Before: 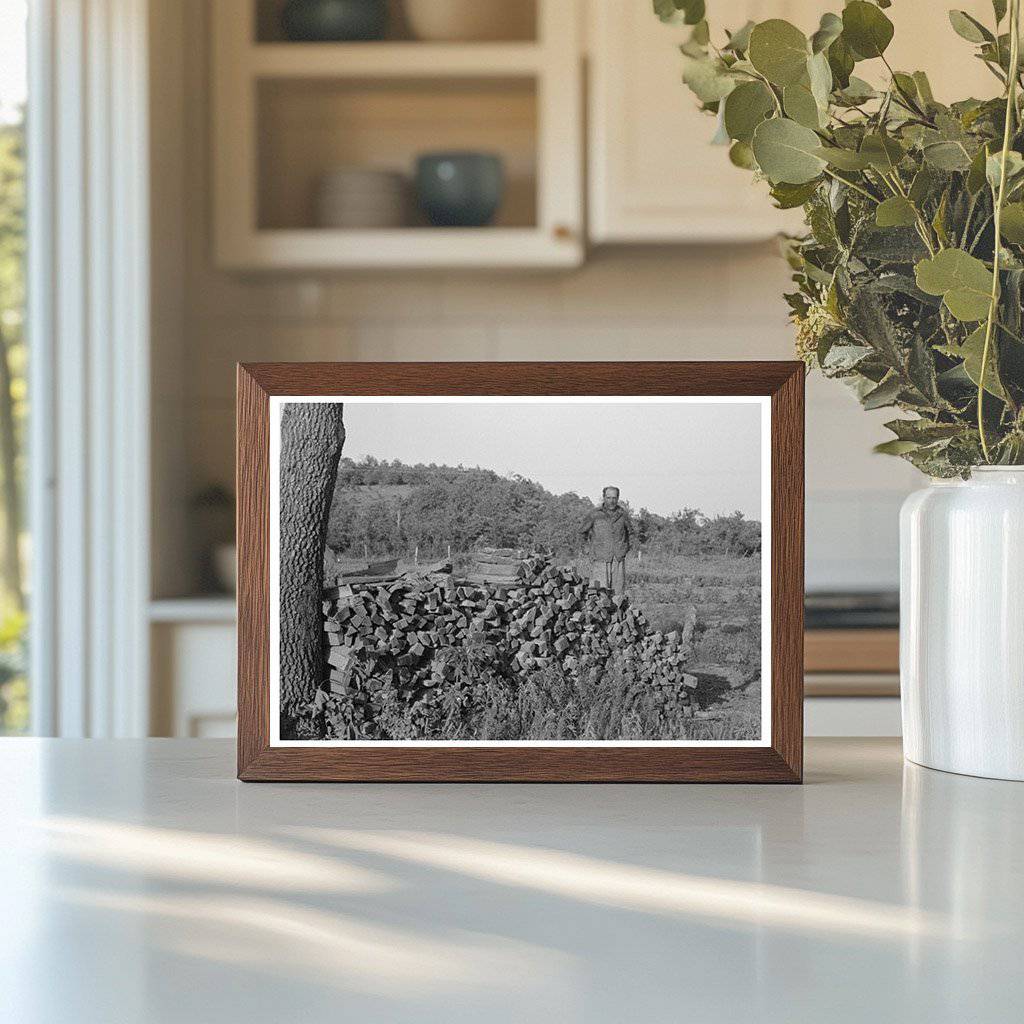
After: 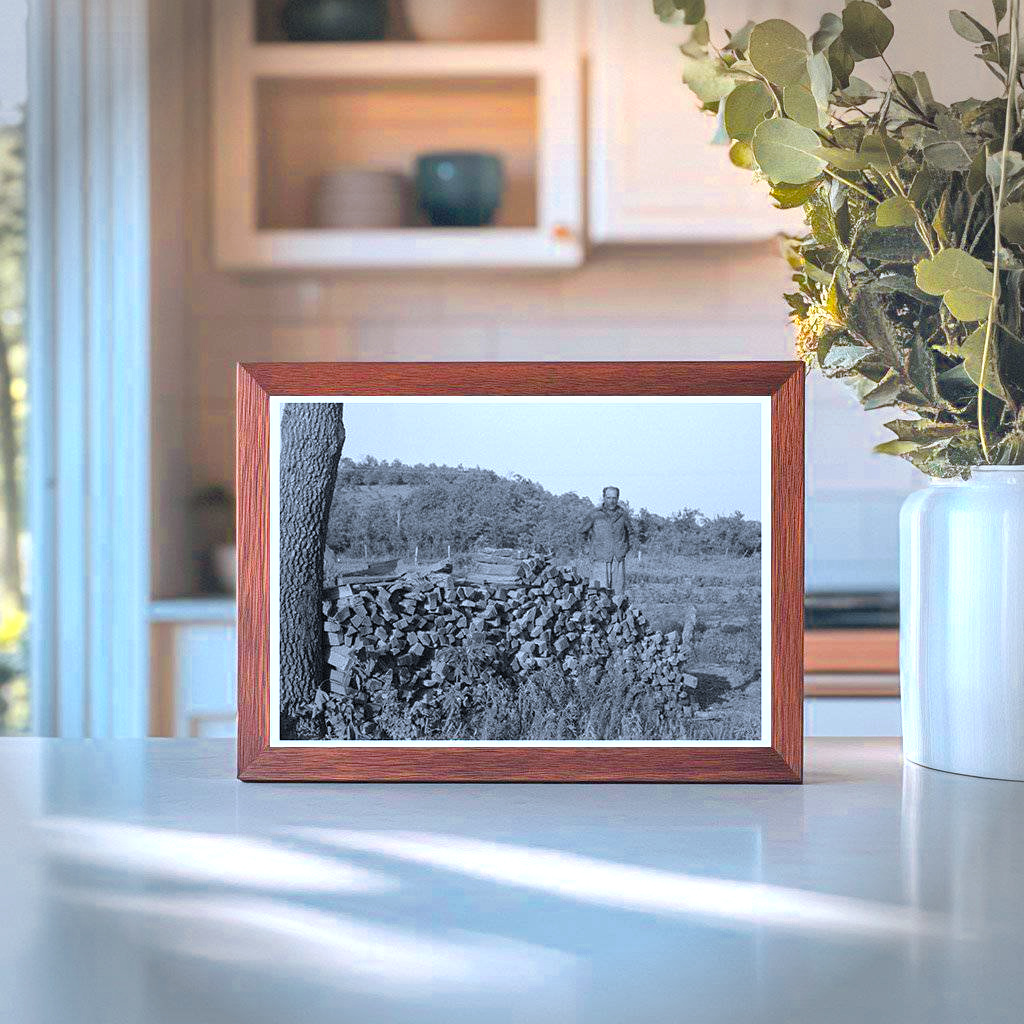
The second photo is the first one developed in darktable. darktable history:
vignetting: fall-off start 88.03%, fall-off radius 24.9%
color calibration: output R [1.422, -0.35, -0.252, 0], output G [-0.238, 1.259, -0.084, 0], output B [-0.081, -0.196, 1.58, 0], output brightness [0.49, 0.671, -0.57, 0], illuminant same as pipeline (D50), adaptation none (bypass), saturation algorithm version 1 (2020)
